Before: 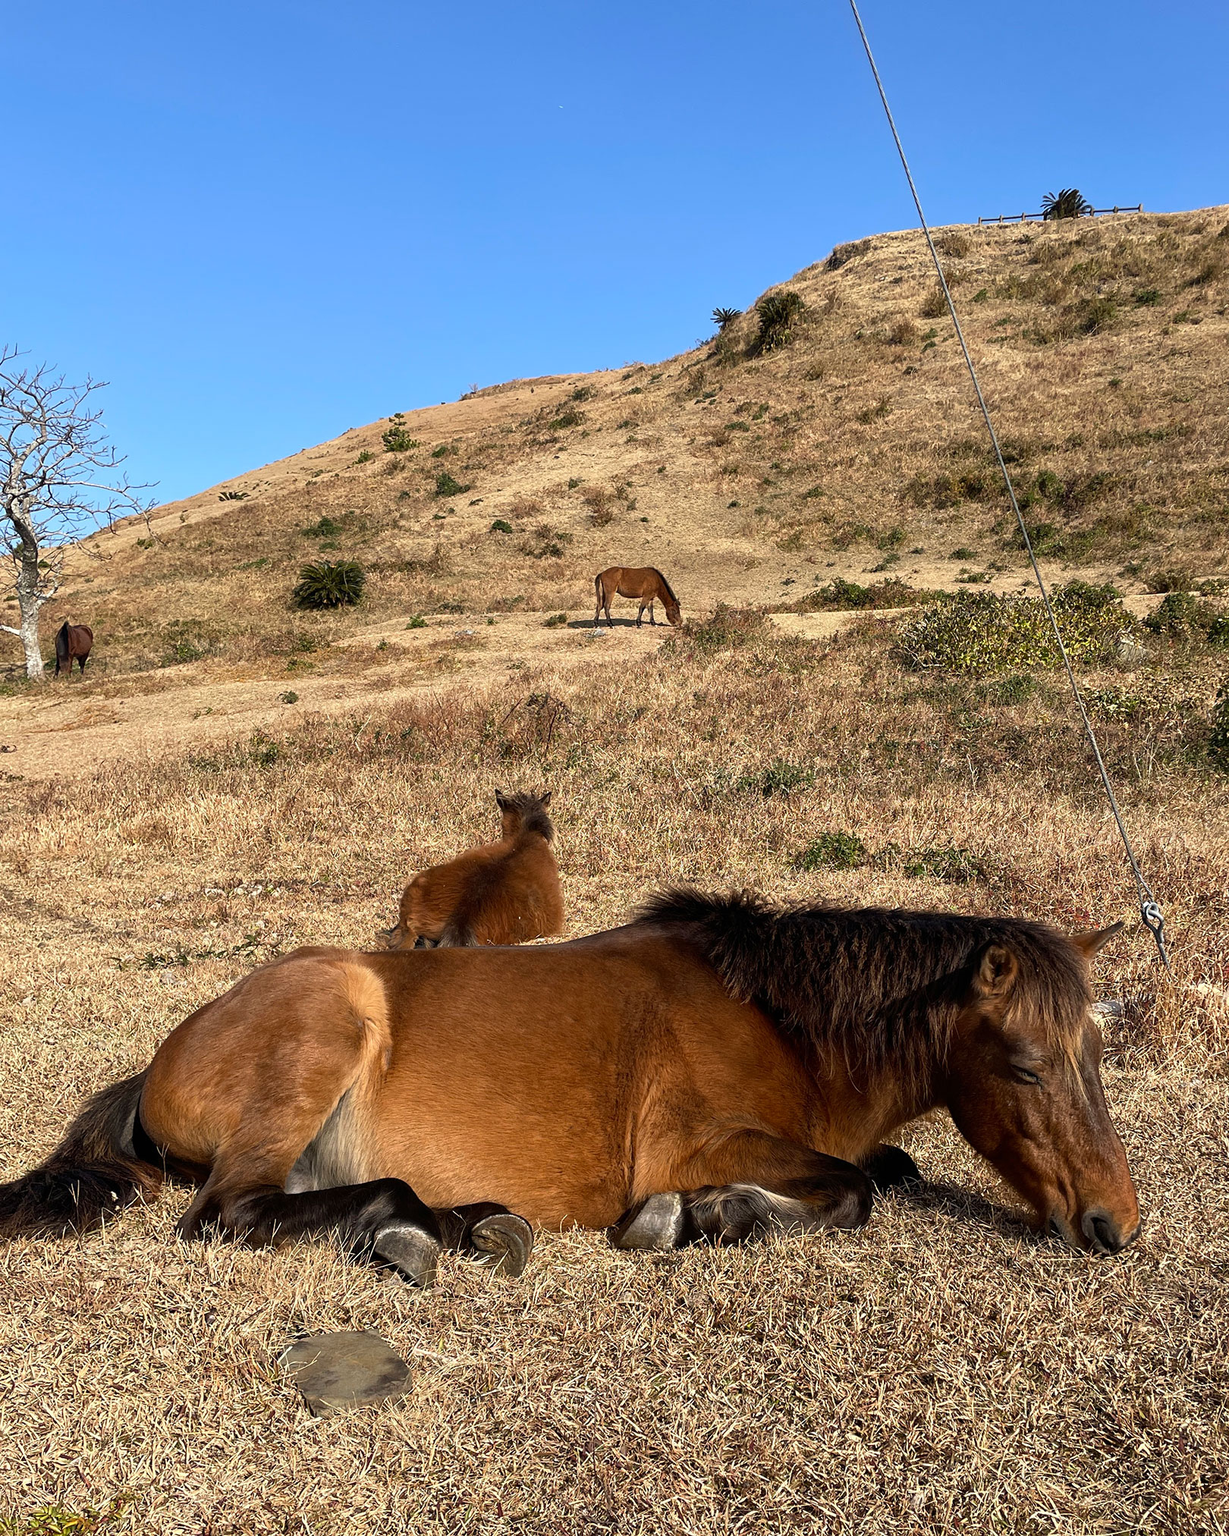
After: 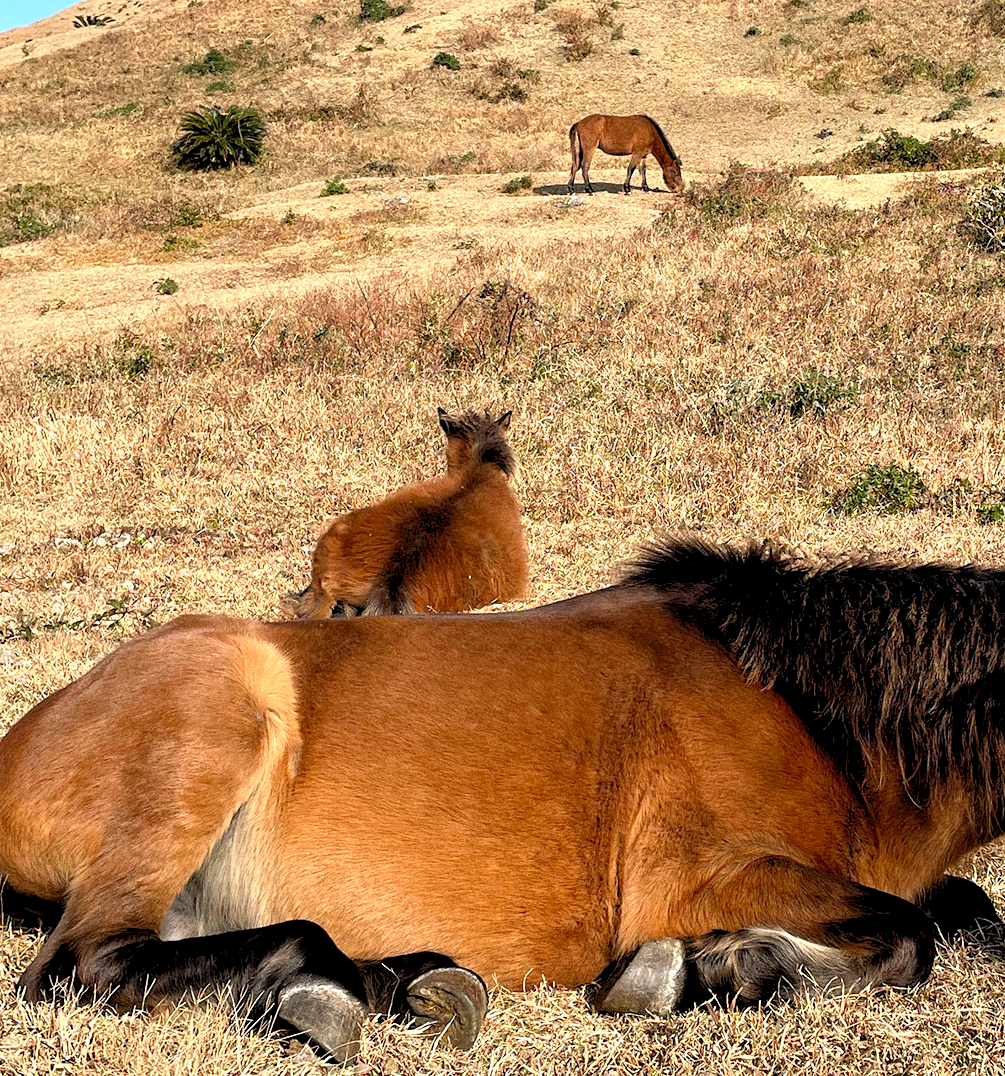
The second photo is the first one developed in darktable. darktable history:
contrast equalizer: octaves 7, y [[0.6 ×6], [0.55 ×6], [0 ×6], [0 ×6], [0 ×6]], mix 0.15
levels: black 3.83%, white 90.64%, levels [0.044, 0.416, 0.908]
crop: left 13.312%, top 31.28%, right 24.627%, bottom 15.582%
grain: coarseness 3.21 ISO
